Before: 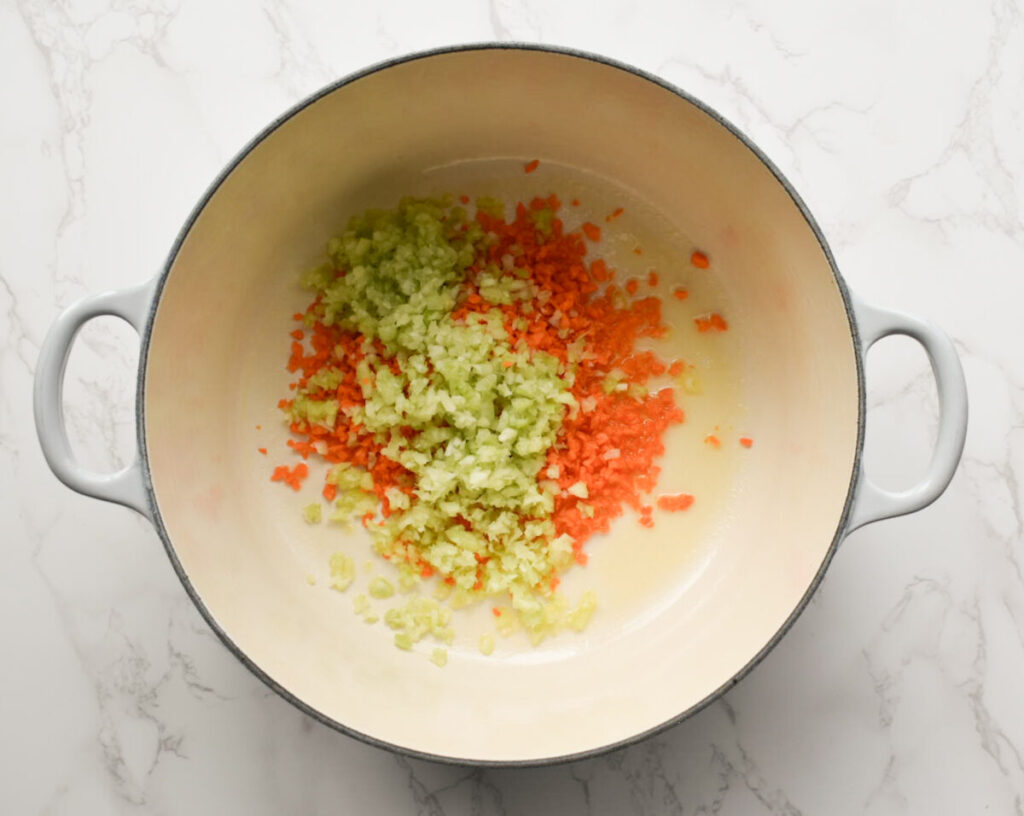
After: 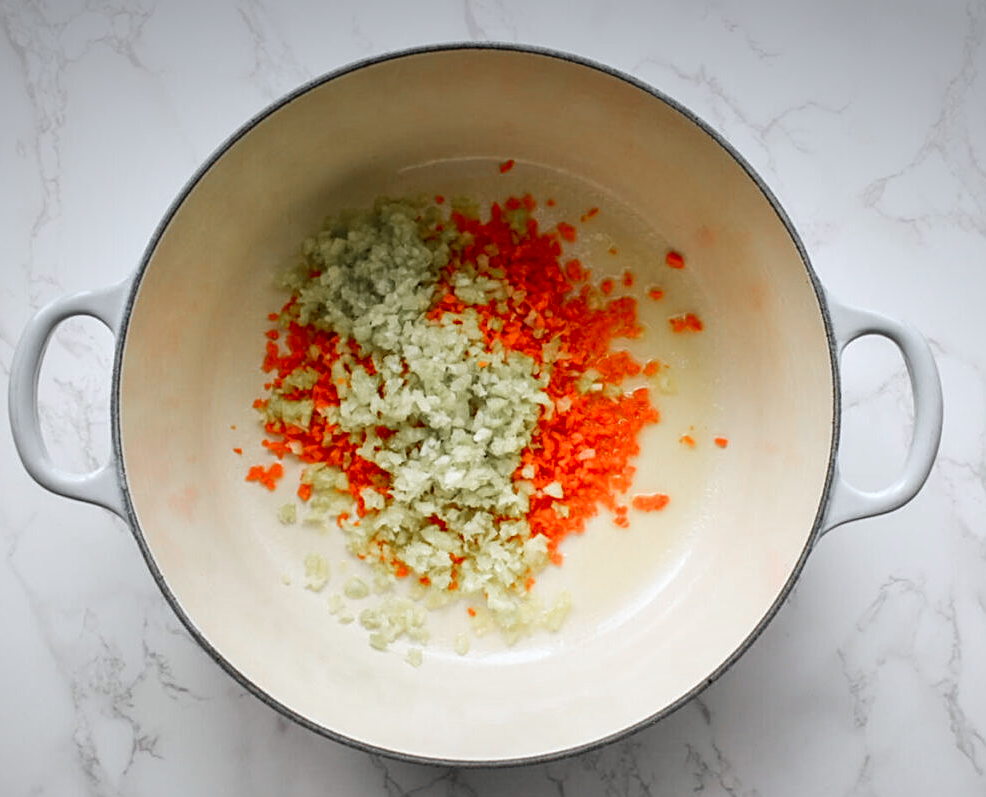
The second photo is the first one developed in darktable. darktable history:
color zones: curves: ch1 [(0, 0.679) (0.143, 0.647) (0.286, 0.261) (0.378, -0.011) (0.571, 0.396) (0.714, 0.399) (0.857, 0.406) (1, 0.679)]
sharpen: on, module defaults
white balance: red 0.967, blue 1.049
crop and rotate: left 2.536%, right 1.107%, bottom 2.246%
vignetting: fall-off start 97.52%, fall-off radius 100%, brightness -0.574, saturation 0, center (-0.027, 0.404), width/height ratio 1.368, unbound false
local contrast: on, module defaults
